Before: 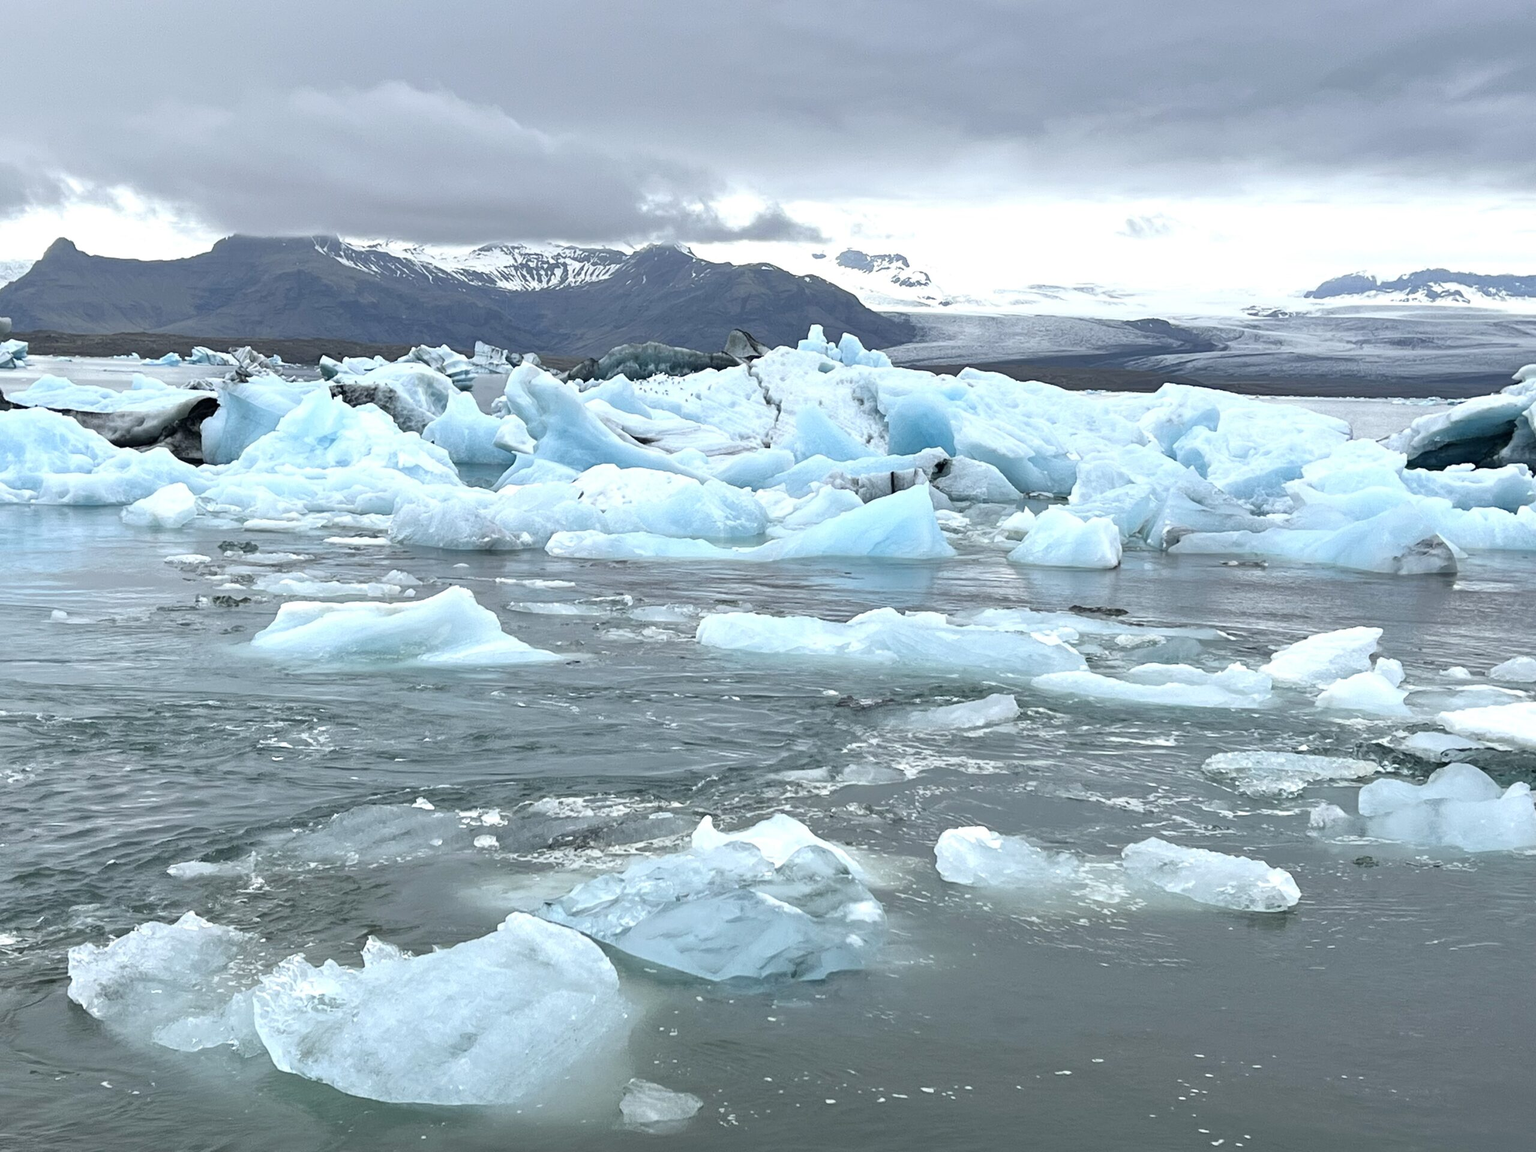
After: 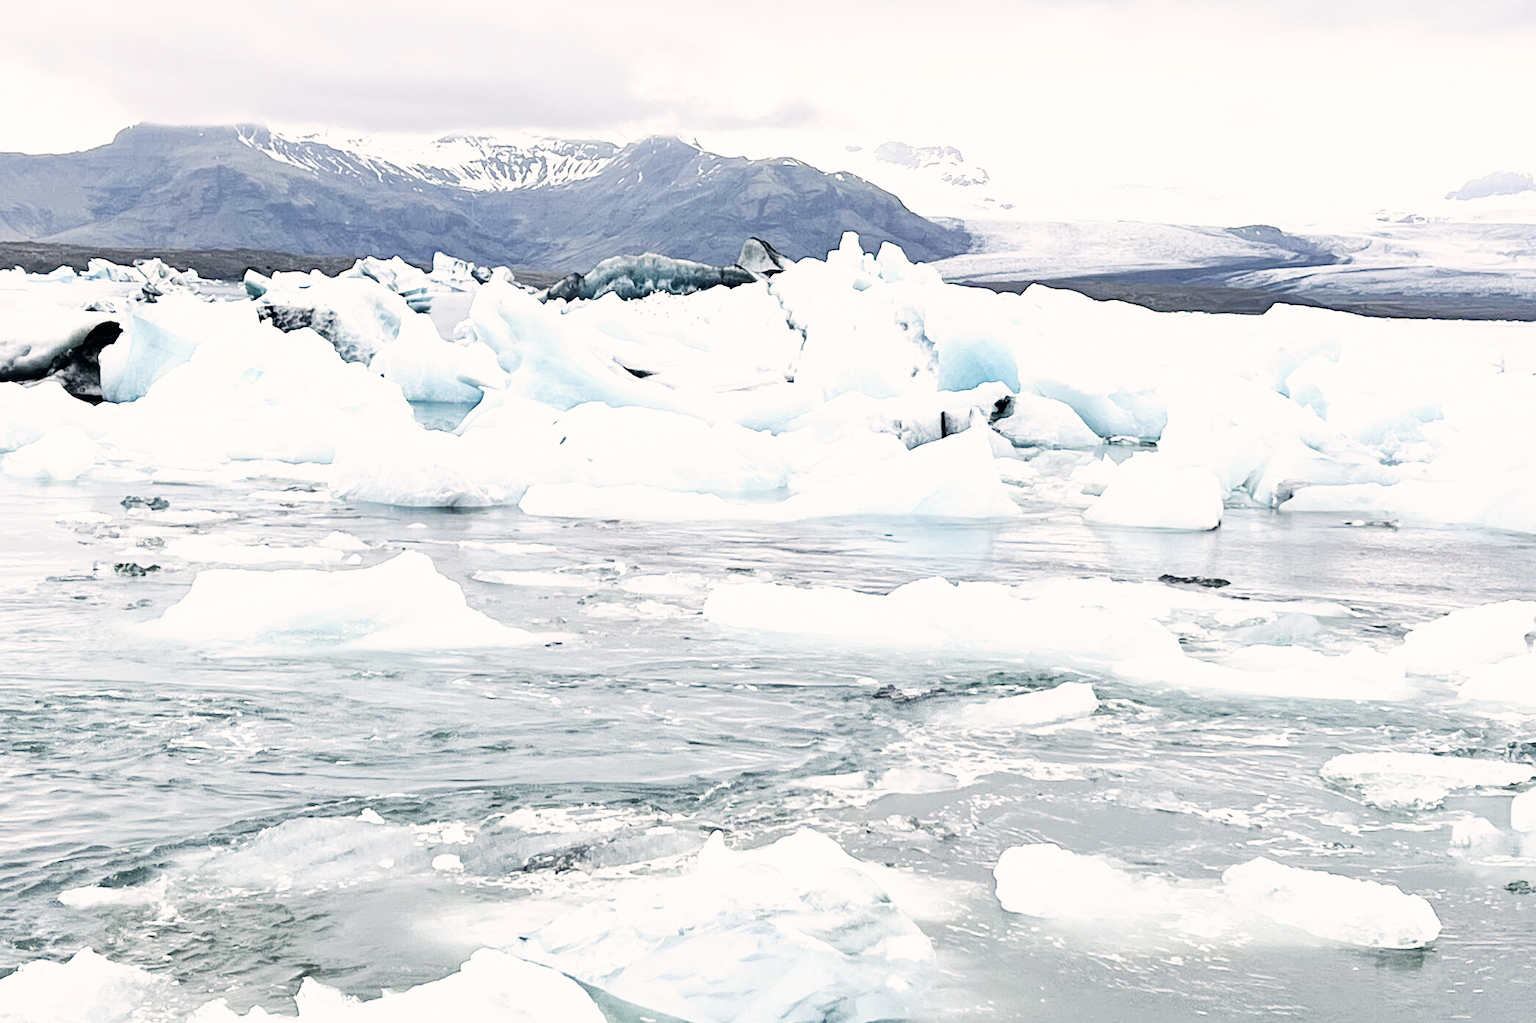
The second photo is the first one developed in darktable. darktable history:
base curve: curves: ch0 [(0, 0) (0.007, 0.004) (0.027, 0.03) (0.046, 0.07) (0.207, 0.54) (0.442, 0.872) (0.673, 0.972) (1, 1)], preserve colors none
crop: left 7.802%, top 11.689%, right 10.175%, bottom 15.482%
color correction: highlights a* 5.54, highlights b* 5.25, saturation 0.632
contrast brightness saturation: contrast 0.128, brightness -0.064, saturation 0.162
